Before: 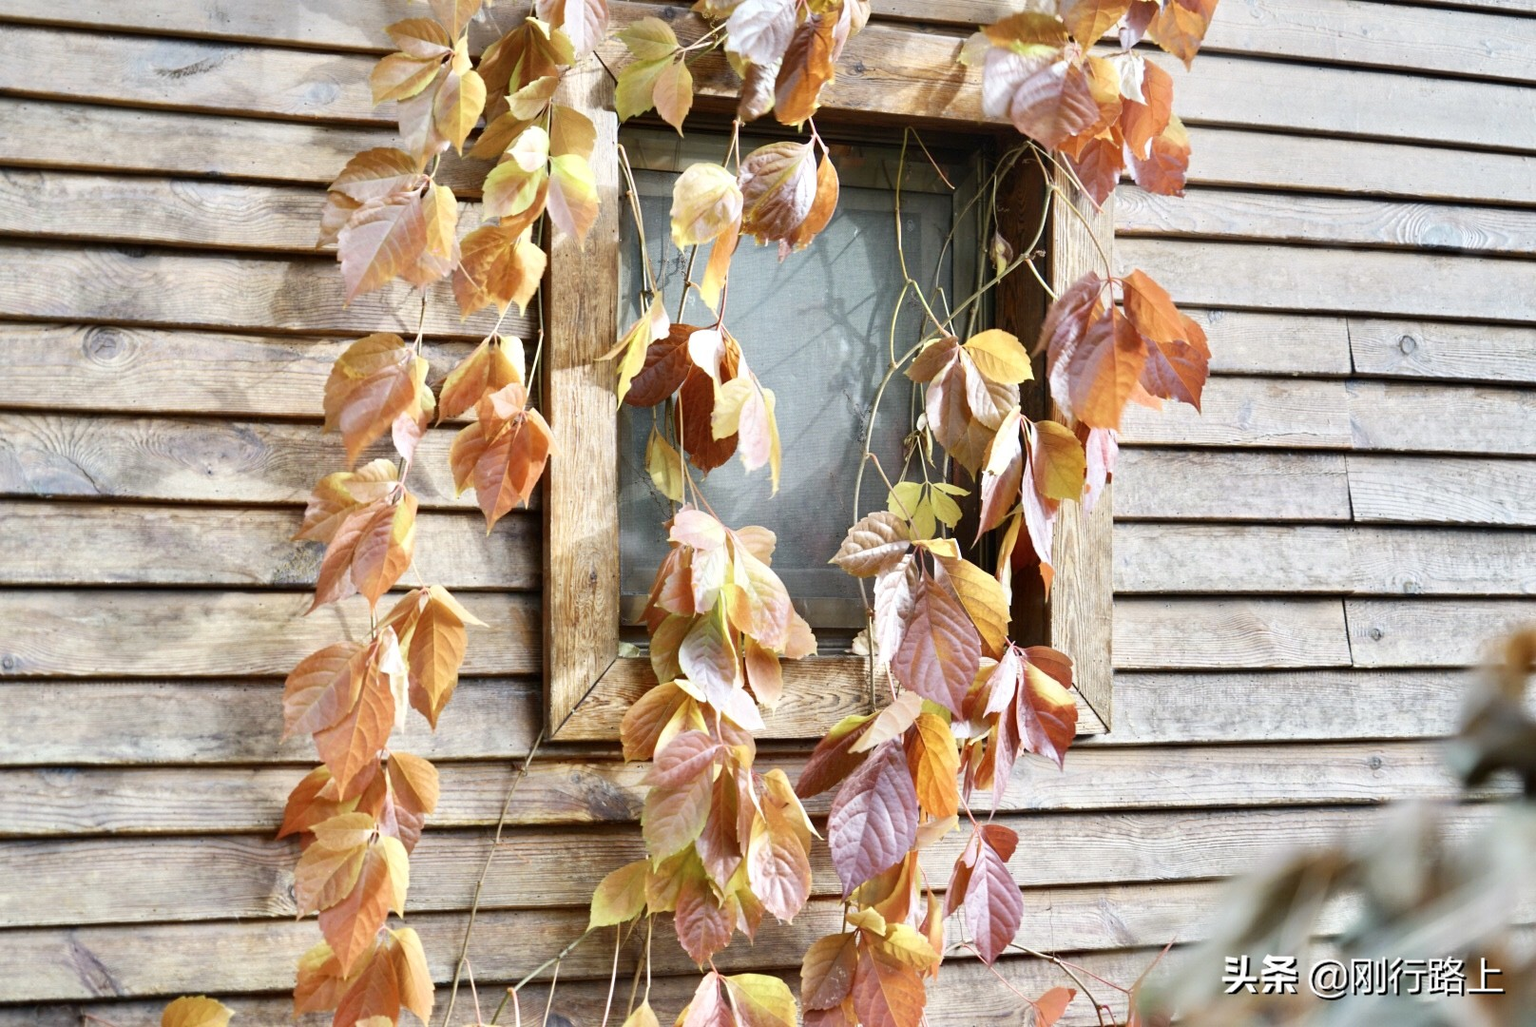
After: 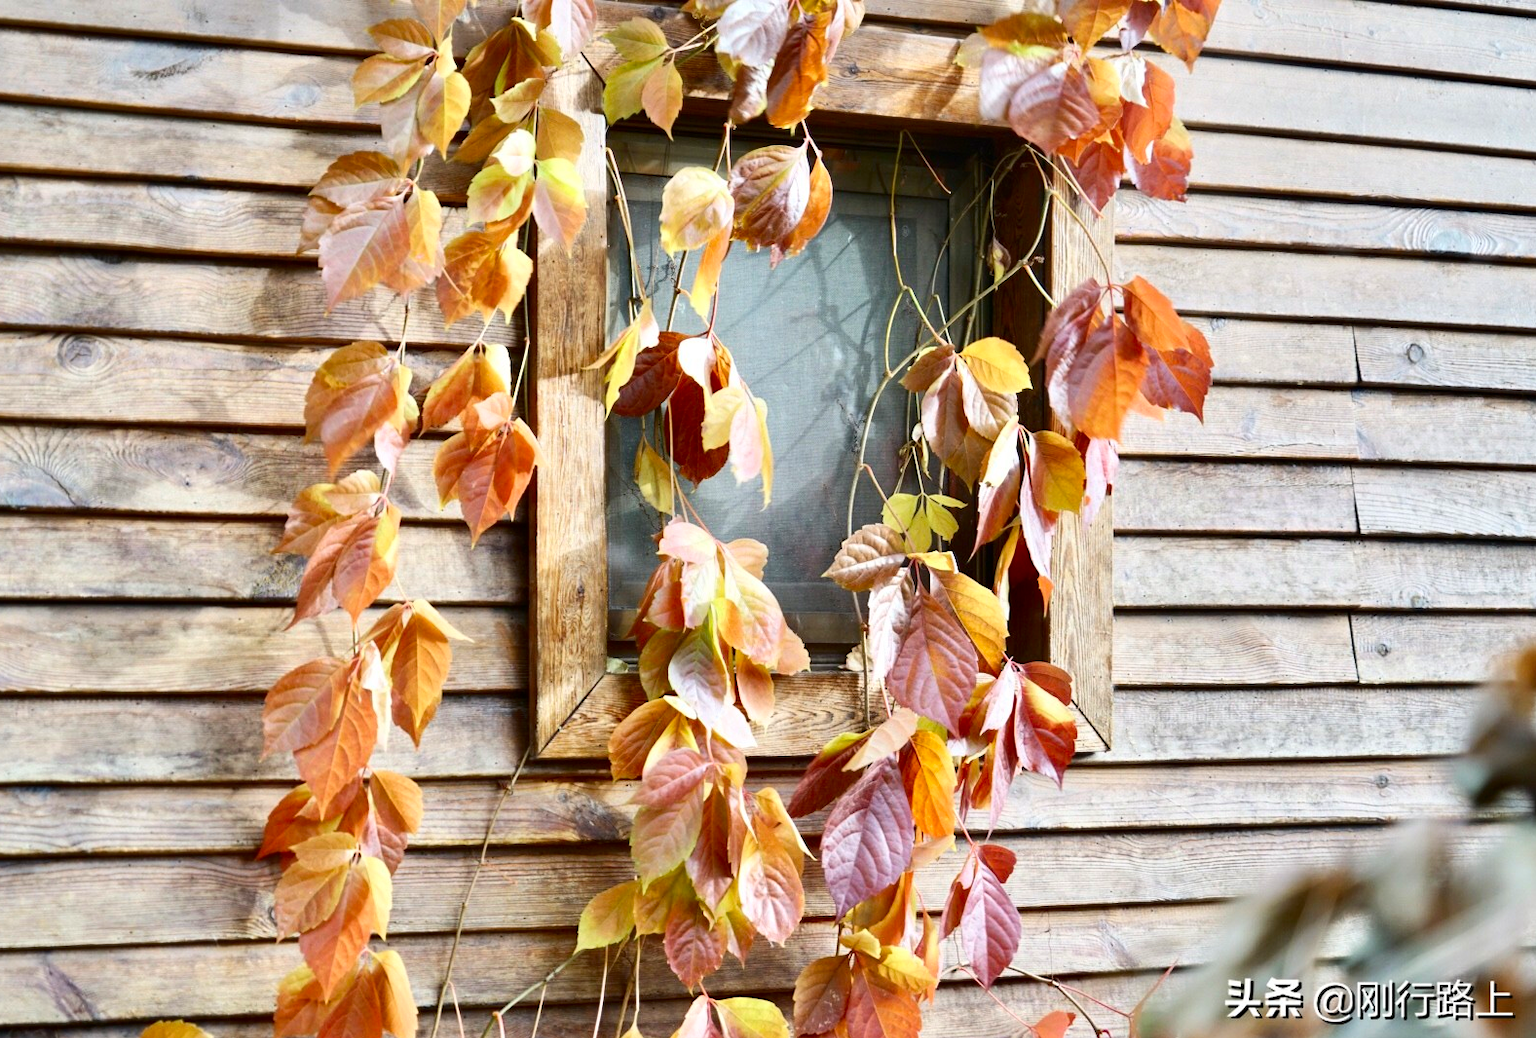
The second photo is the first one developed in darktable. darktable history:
contrast brightness saturation: contrast 0.13, brightness -0.05, saturation 0.16
crop and rotate: left 1.774%, right 0.633%, bottom 1.28%
